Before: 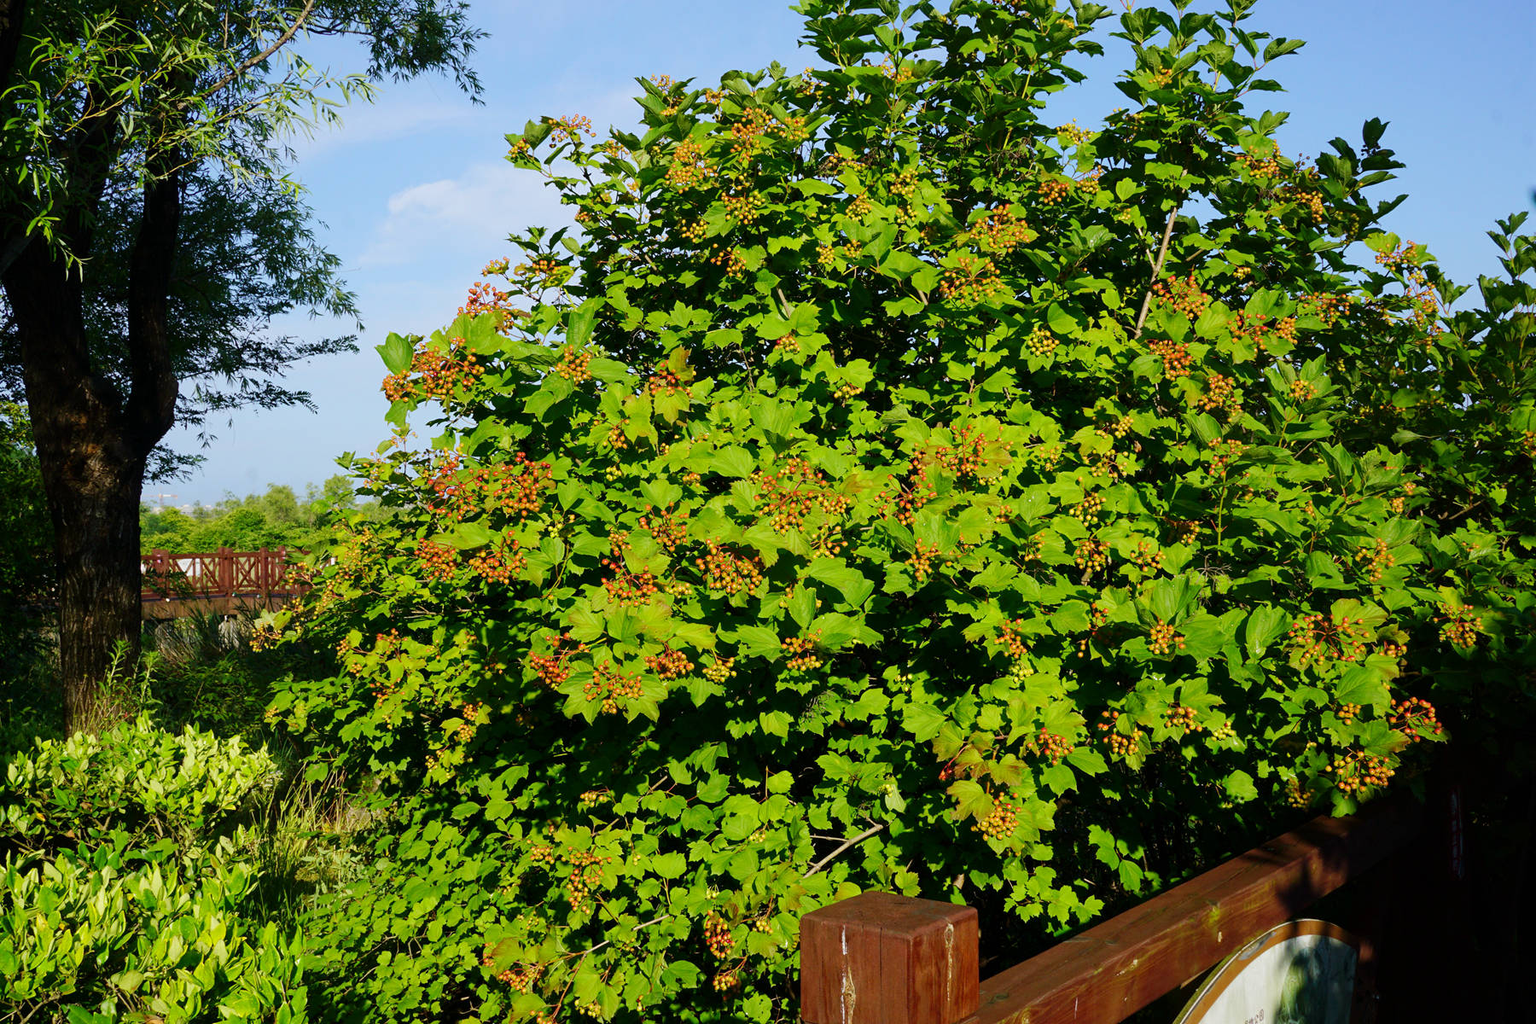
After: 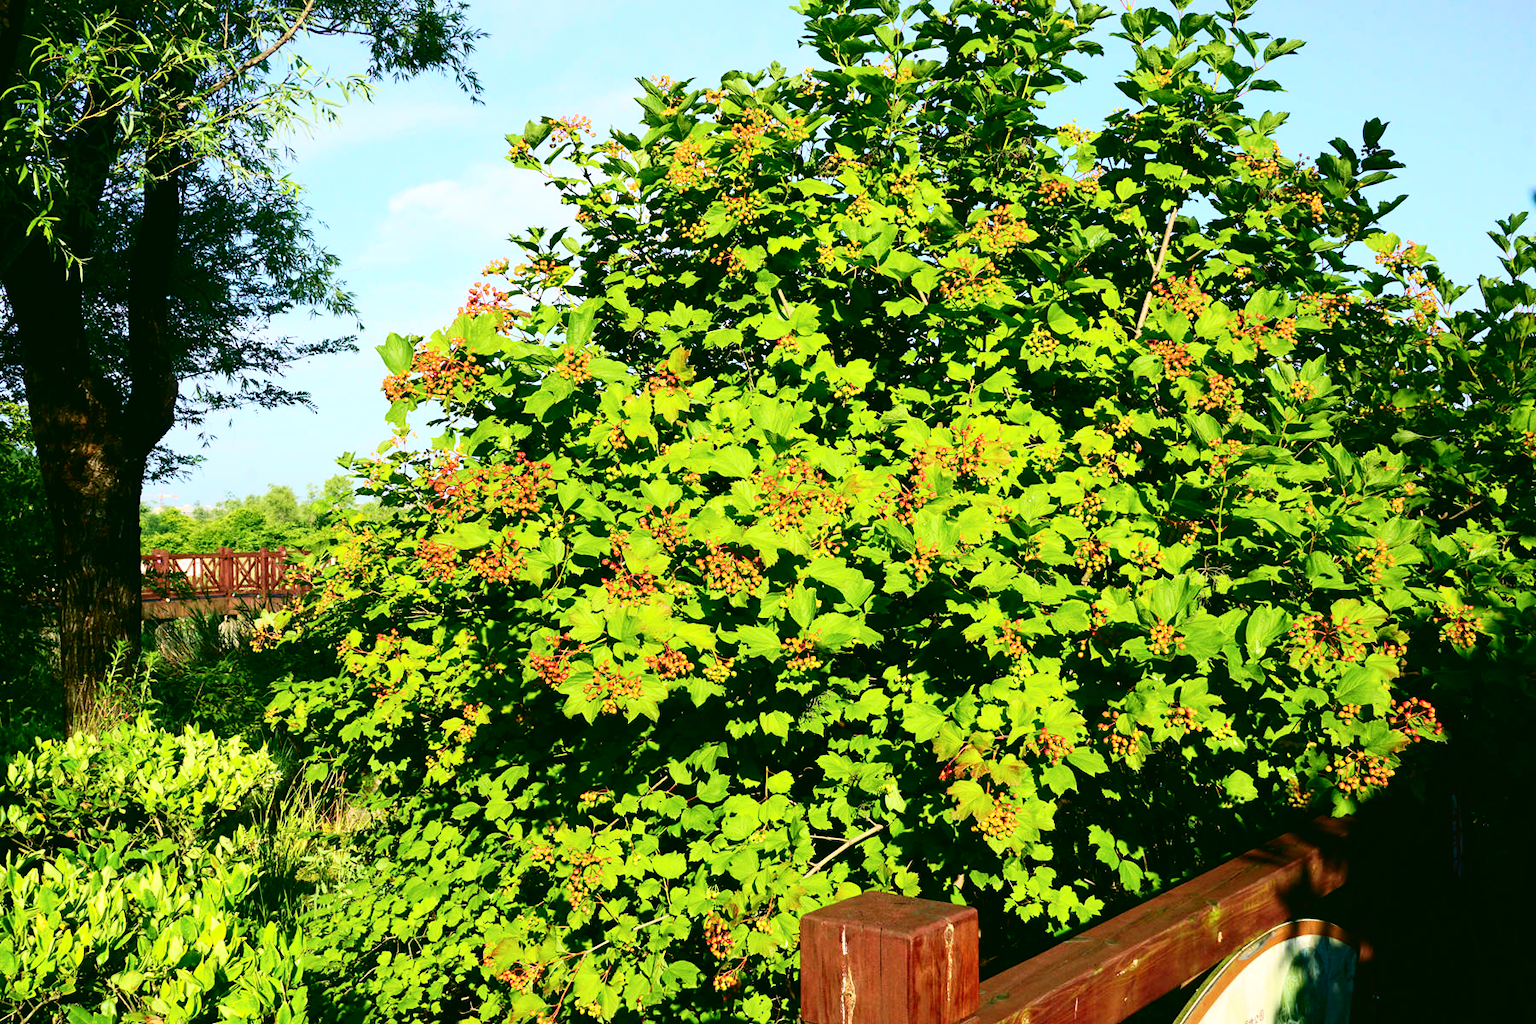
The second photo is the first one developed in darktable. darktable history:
color correction: highlights a* 4.02, highlights b* 4.98, shadows a* -7.55, shadows b* 4.98
tone curve: curves: ch0 [(0, 0.024) (0.049, 0.038) (0.176, 0.162) (0.311, 0.337) (0.416, 0.471) (0.565, 0.658) (0.817, 0.911) (1, 1)]; ch1 [(0, 0) (0.351, 0.347) (0.446, 0.42) (0.481, 0.463) (0.504, 0.504) (0.522, 0.521) (0.546, 0.563) (0.622, 0.664) (0.728, 0.786) (1, 1)]; ch2 [(0, 0) (0.327, 0.324) (0.427, 0.413) (0.458, 0.444) (0.502, 0.504) (0.526, 0.539) (0.547, 0.581) (0.601, 0.61) (0.76, 0.765) (1, 1)], color space Lab, independent channels, preserve colors none
exposure: exposure 0.485 EV, compensate highlight preservation false
